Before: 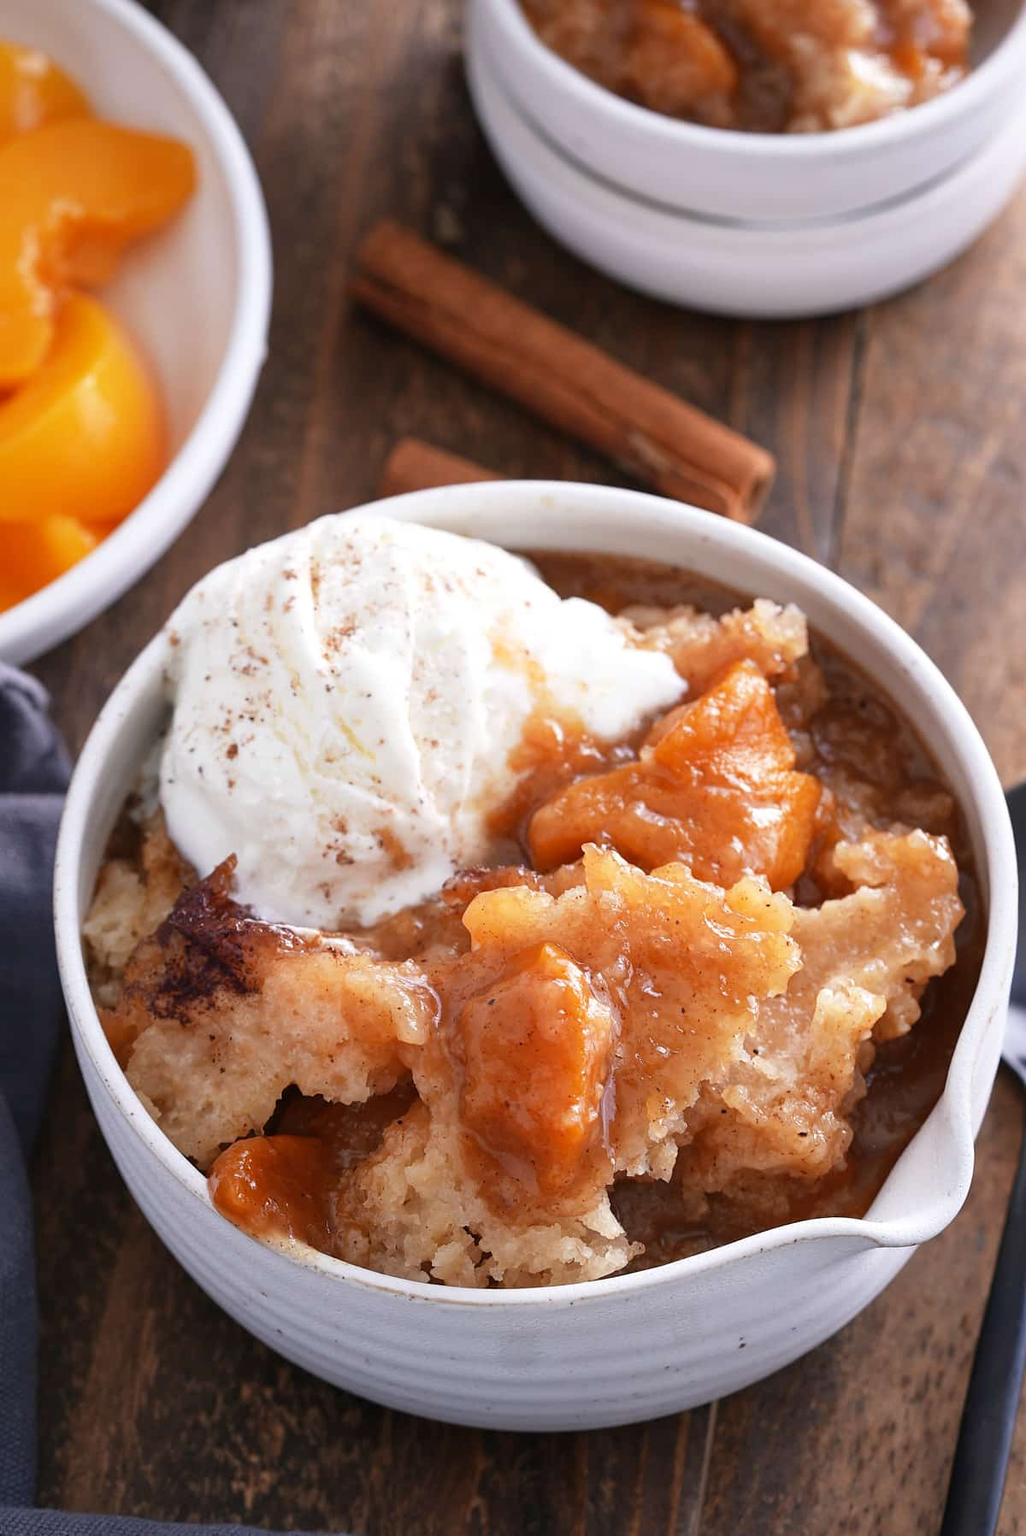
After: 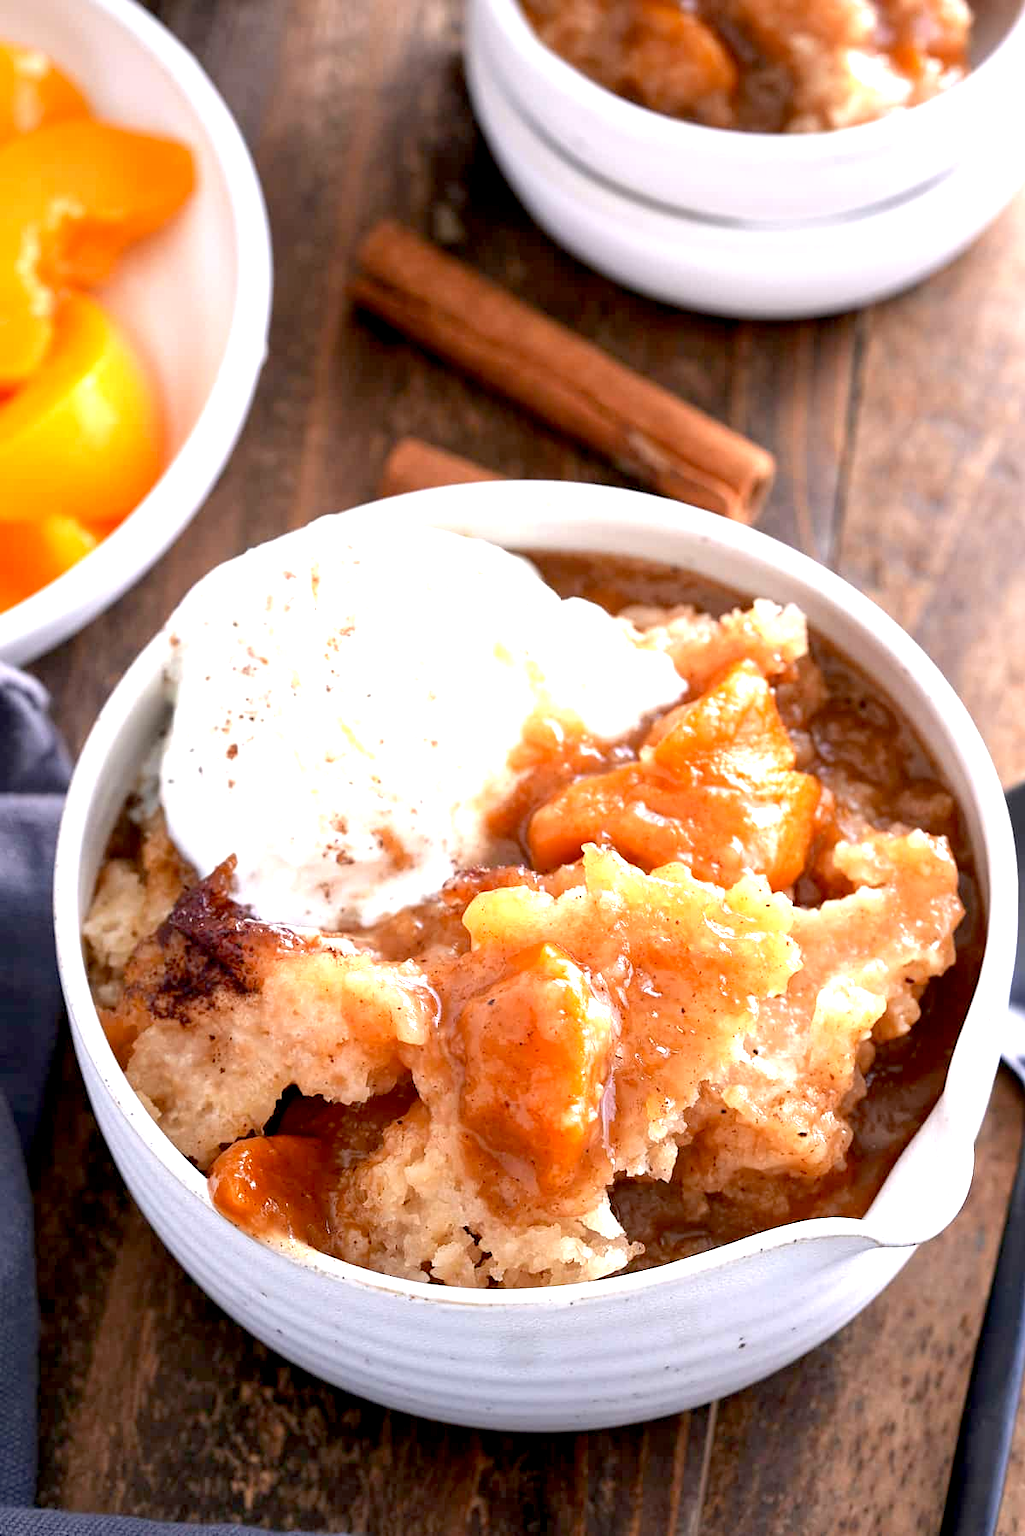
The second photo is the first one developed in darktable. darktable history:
exposure: black level correction 0.008, exposure 0.979 EV, compensate highlight preservation false
